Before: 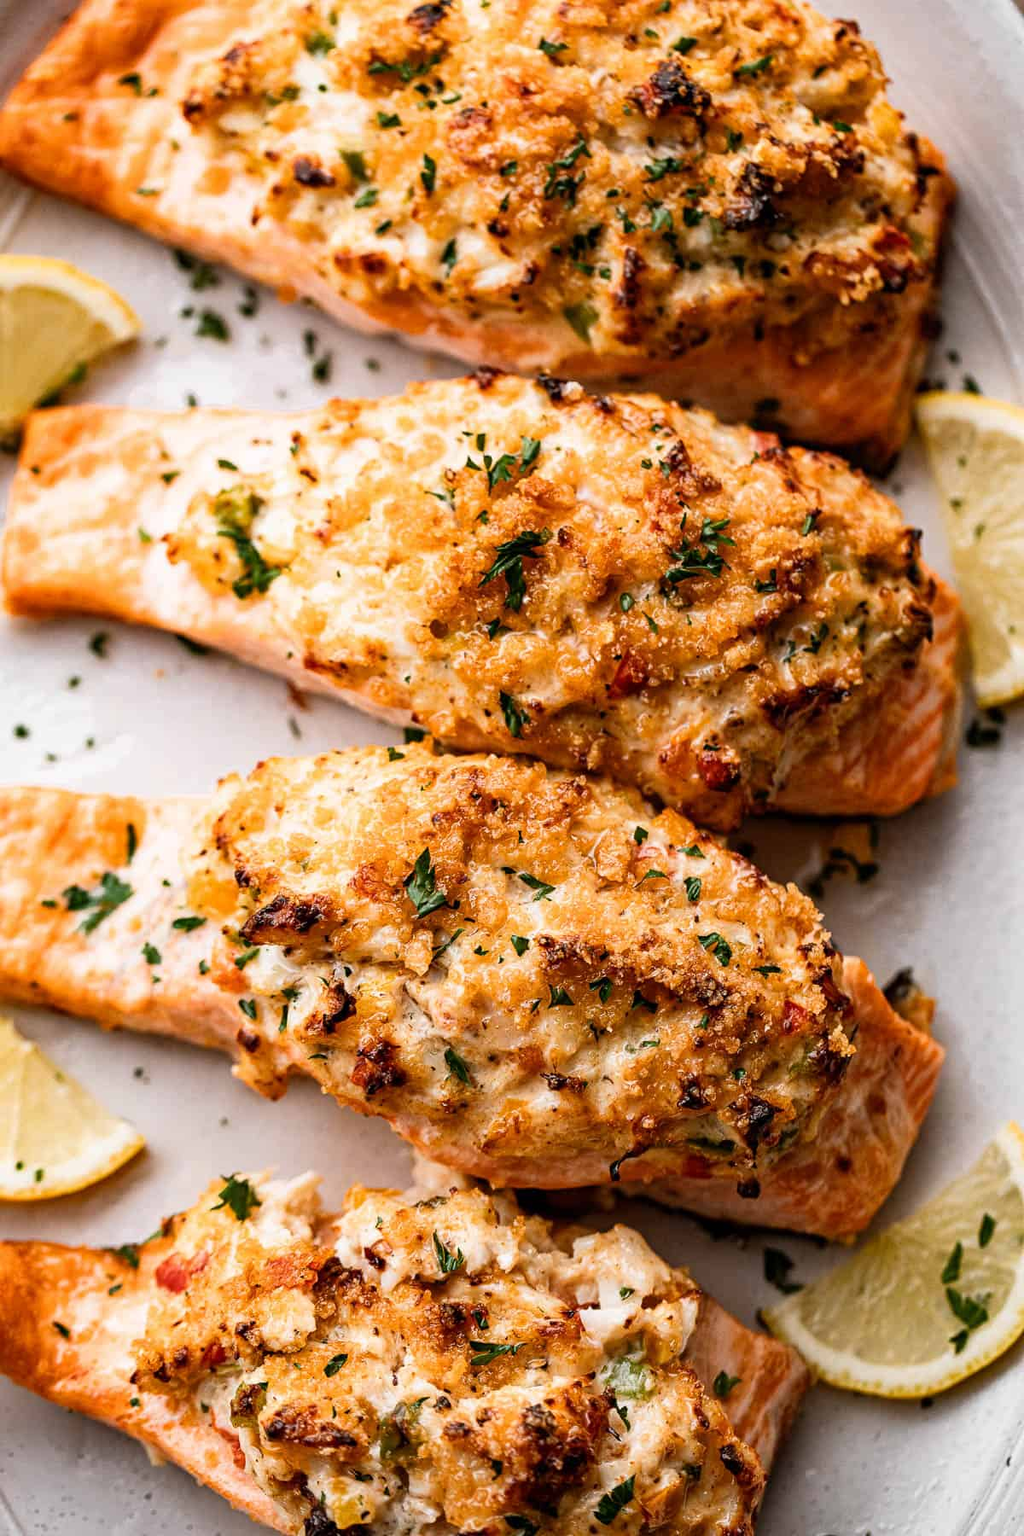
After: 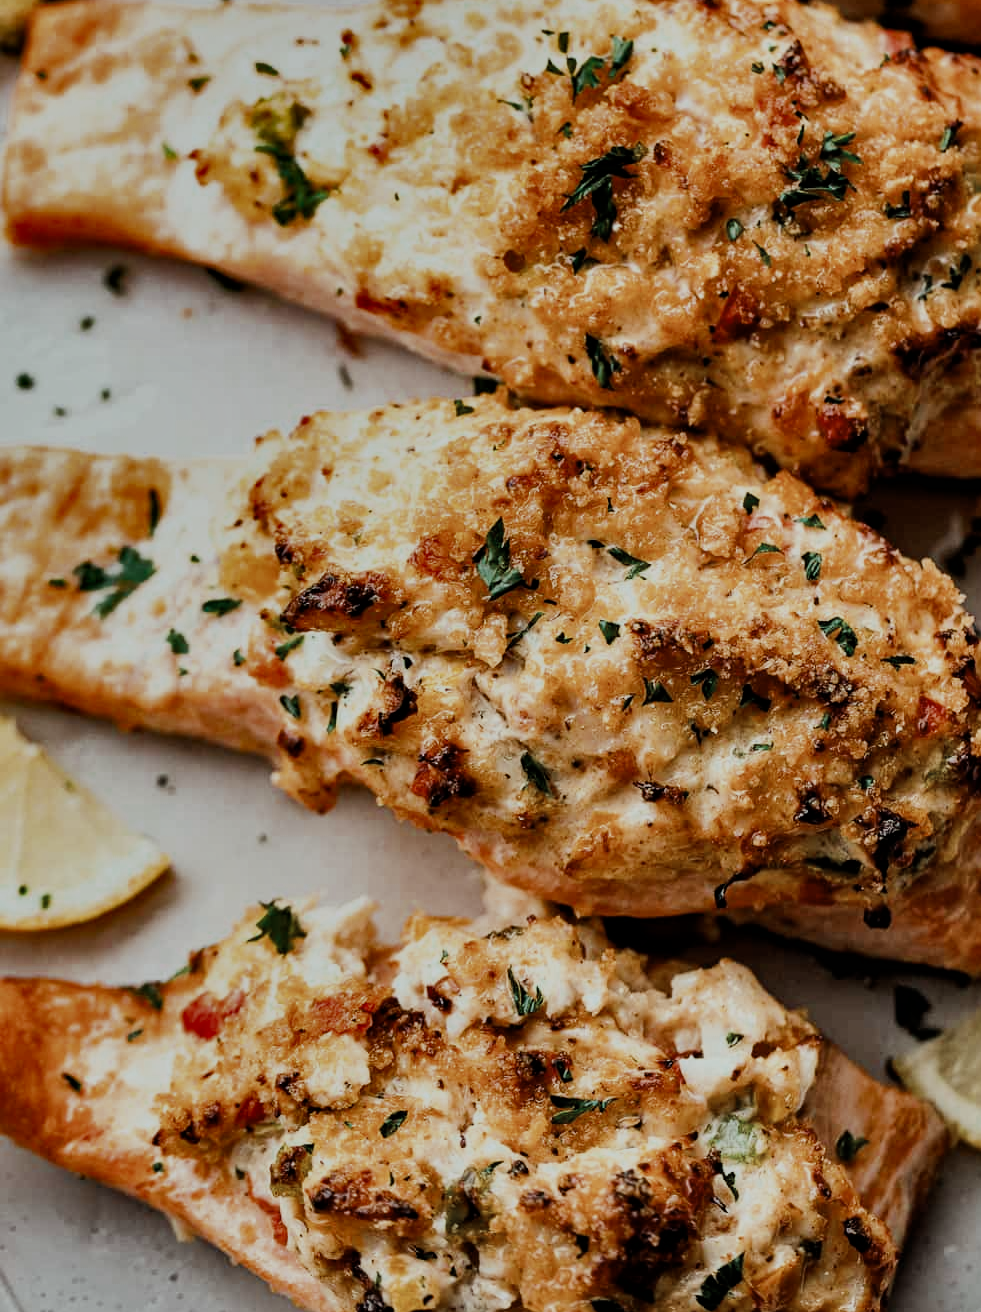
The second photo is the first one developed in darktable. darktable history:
exposure: black level correction 0.001, compensate highlight preservation false
color correction: highlights a* -6.79, highlights b* 0.849
crop: top 26.499%, right 18.056%
filmic rgb: black relative exposure -7.65 EV, white relative exposure 4.56 EV, hardness 3.61
tone equalizer: -8 EV -0.439 EV, -7 EV -0.364 EV, -6 EV -0.327 EV, -5 EV -0.21 EV, -3 EV 0.239 EV, -2 EV 0.354 EV, -1 EV 0.378 EV, +0 EV 0.426 EV, edges refinement/feathering 500, mask exposure compensation -1.57 EV, preserve details no
color zones: curves: ch0 [(0, 0.5) (0.125, 0.4) (0.25, 0.5) (0.375, 0.4) (0.5, 0.4) (0.625, 0.35) (0.75, 0.35) (0.875, 0.5)]; ch1 [(0, 0.35) (0.125, 0.45) (0.25, 0.35) (0.375, 0.35) (0.5, 0.35) (0.625, 0.35) (0.75, 0.45) (0.875, 0.35)]; ch2 [(0, 0.6) (0.125, 0.5) (0.25, 0.5) (0.375, 0.6) (0.5, 0.6) (0.625, 0.5) (0.75, 0.5) (0.875, 0.5)]
shadows and highlights: white point adjustment -3.52, highlights -63.56, soften with gaussian
